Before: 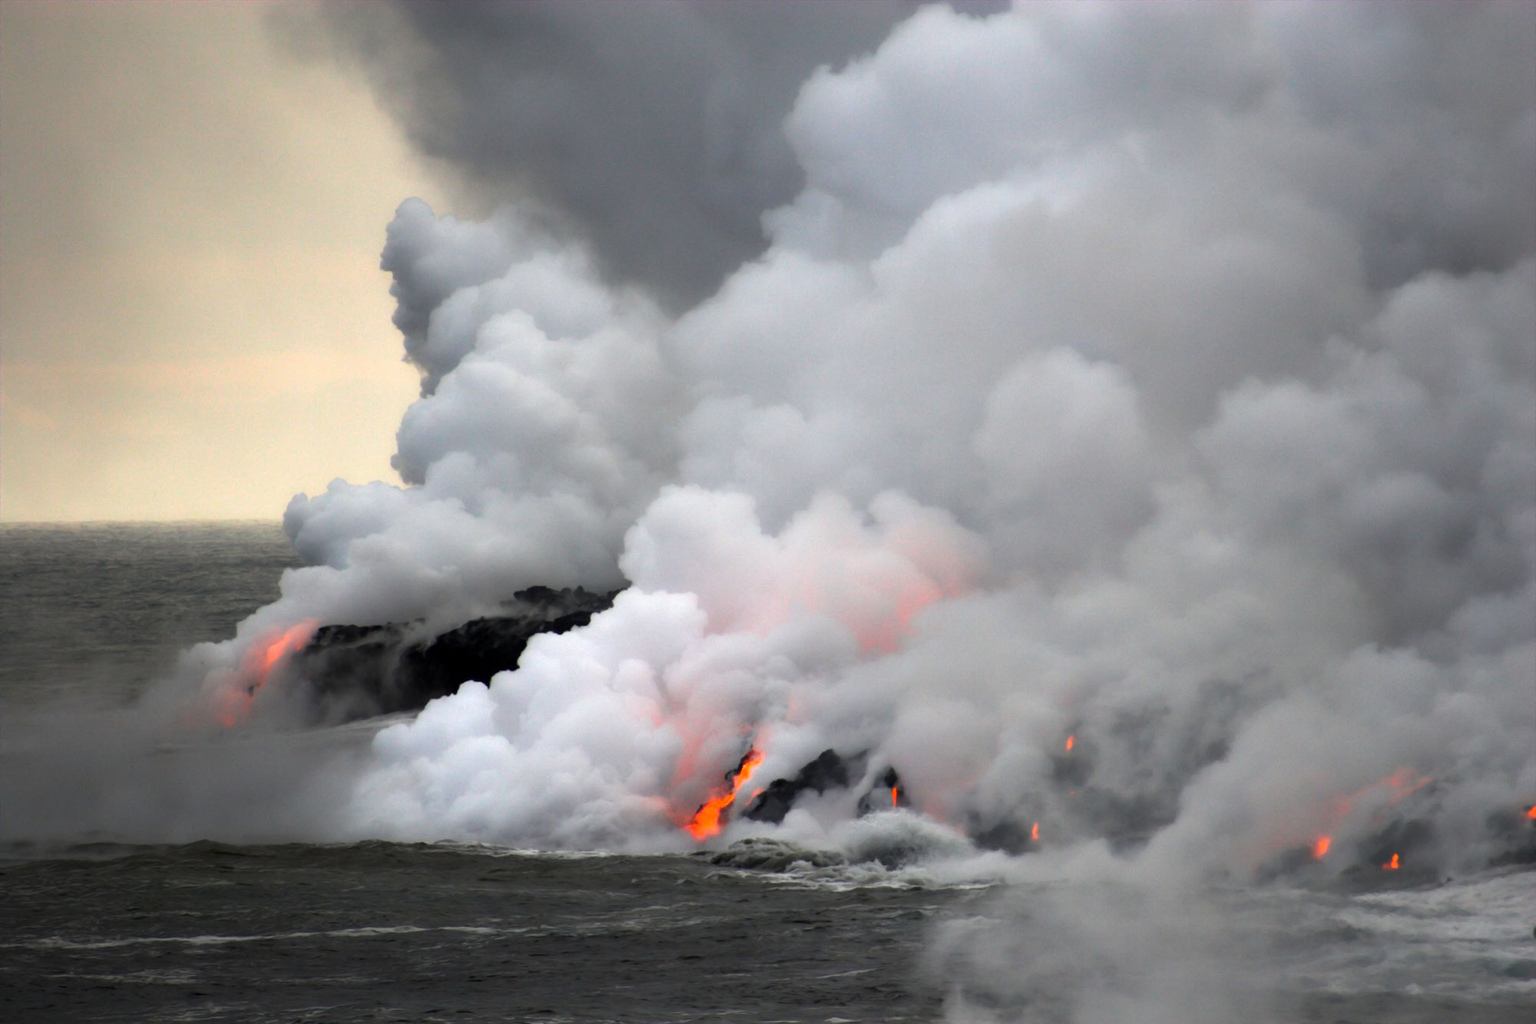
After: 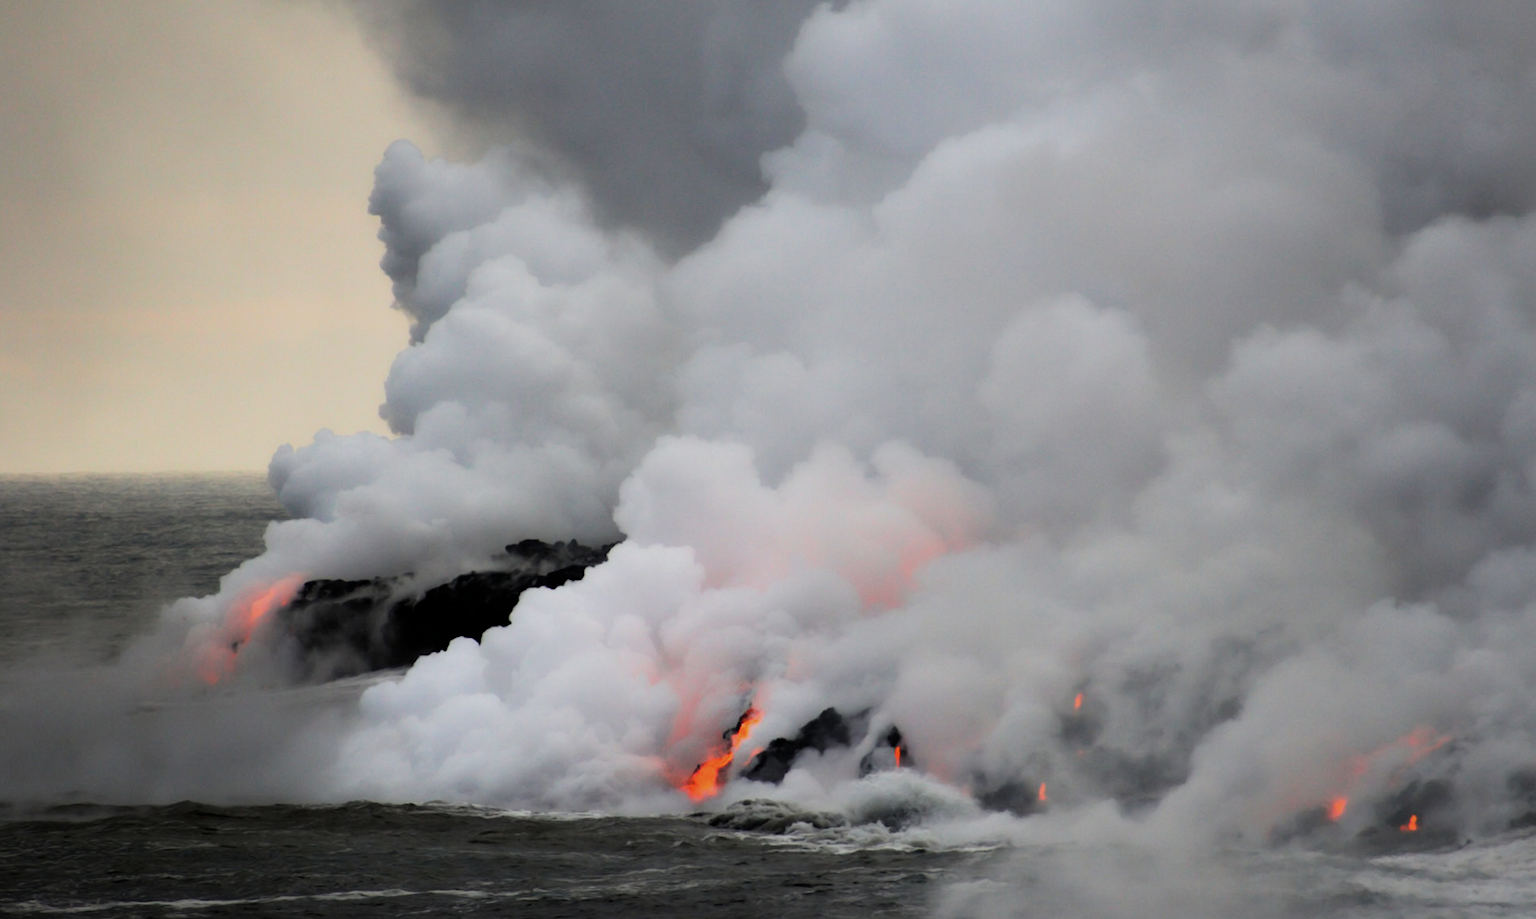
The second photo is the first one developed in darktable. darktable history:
crop: left 1.507%, top 6.147%, right 1.379%, bottom 6.637%
white balance: red 1, blue 1
filmic rgb: black relative exposure -7.65 EV, white relative exposure 4.56 EV, hardness 3.61
